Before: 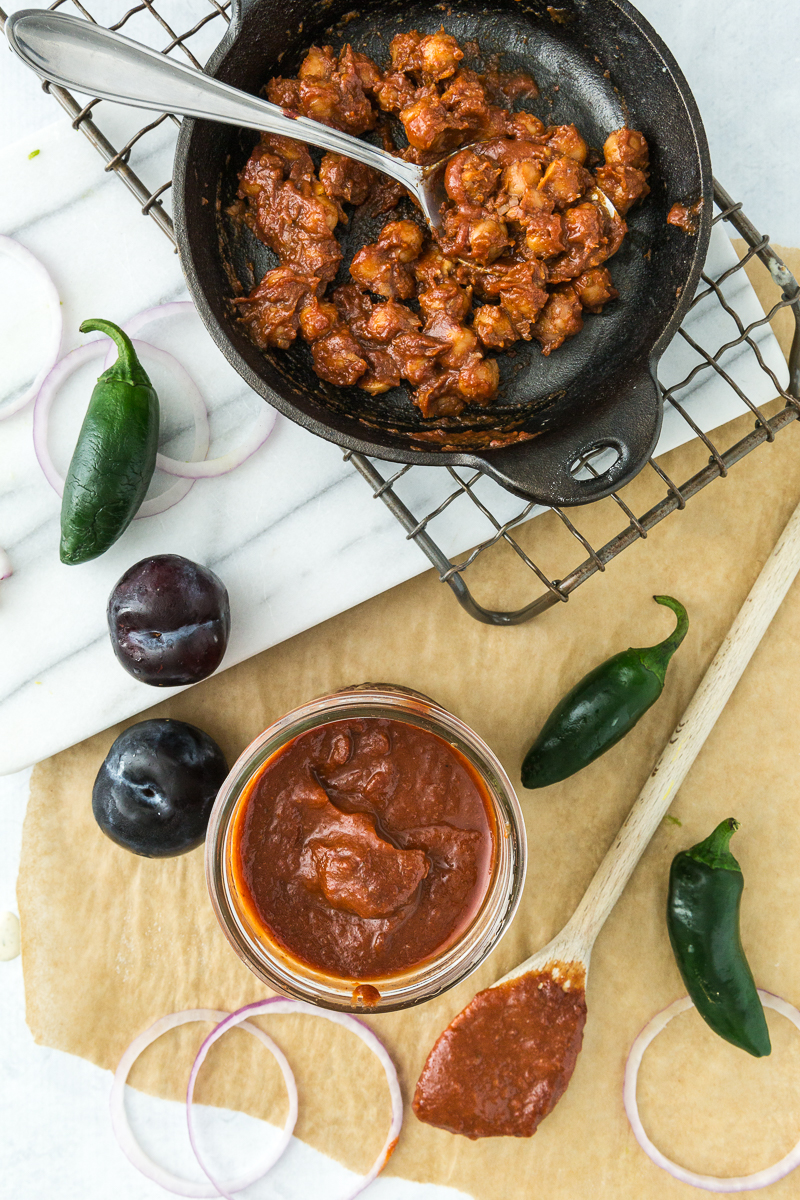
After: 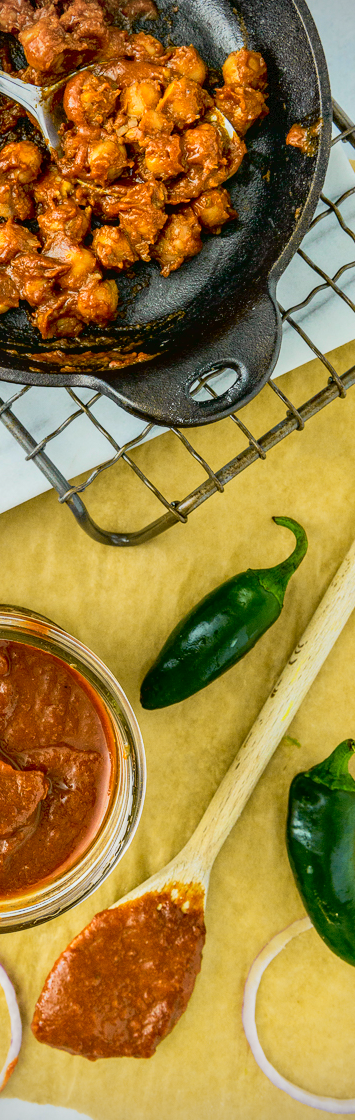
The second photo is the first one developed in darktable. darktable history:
color contrast: green-magenta contrast 0.85, blue-yellow contrast 1.25, unbound 0
local contrast: on, module defaults
vignetting: dithering 8-bit output, unbound false
crop: left 47.628%, top 6.643%, right 7.874%
tone curve: curves: ch0 [(0, 0.022) (0.114, 0.088) (0.282, 0.316) (0.446, 0.511) (0.613, 0.693) (0.786, 0.843) (0.999, 0.949)]; ch1 [(0, 0) (0.395, 0.343) (0.463, 0.427) (0.486, 0.474) (0.503, 0.5) (0.535, 0.522) (0.555, 0.546) (0.594, 0.614) (0.755, 0.793) (1, 1)]; ch2 [(0, 0) (0.369, 0.388) (0.449, 0.431) (0.501, 0.5) (0.528, 0.517) (0.561, 0.59) (0.612, 0.646) (0.697, 0.721) (1, 1)], color space Lab, independent channels, preserve colors none
exposure: black level correction 0.009, exposure 0.014 EV, compensate highlight preservation false
shadows and highlights: on, module defaults
